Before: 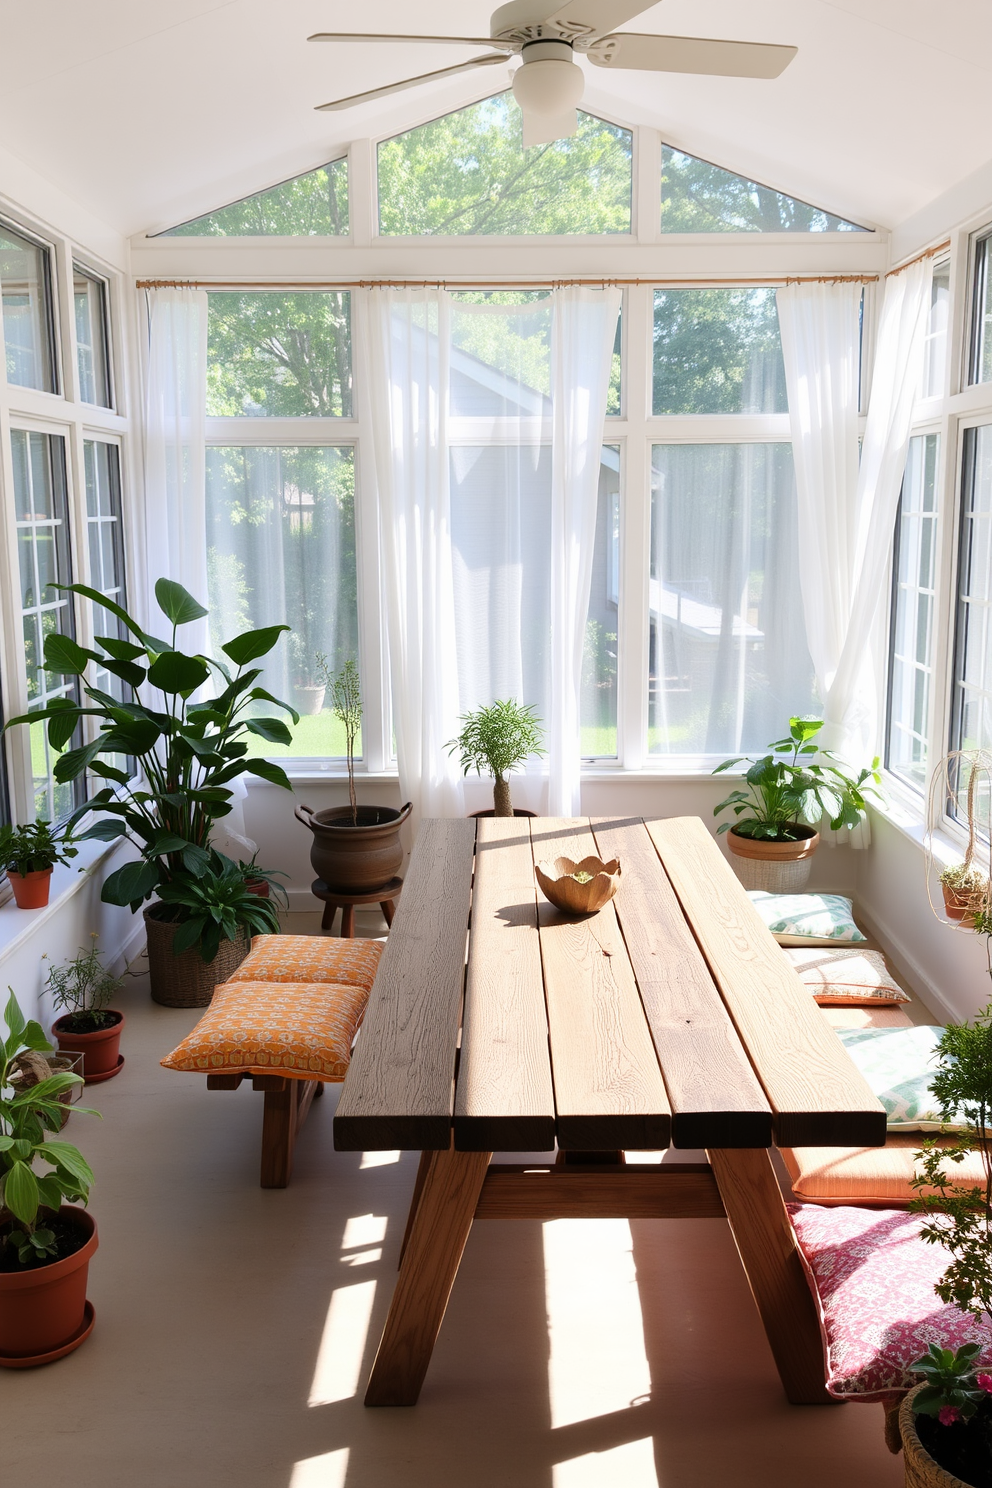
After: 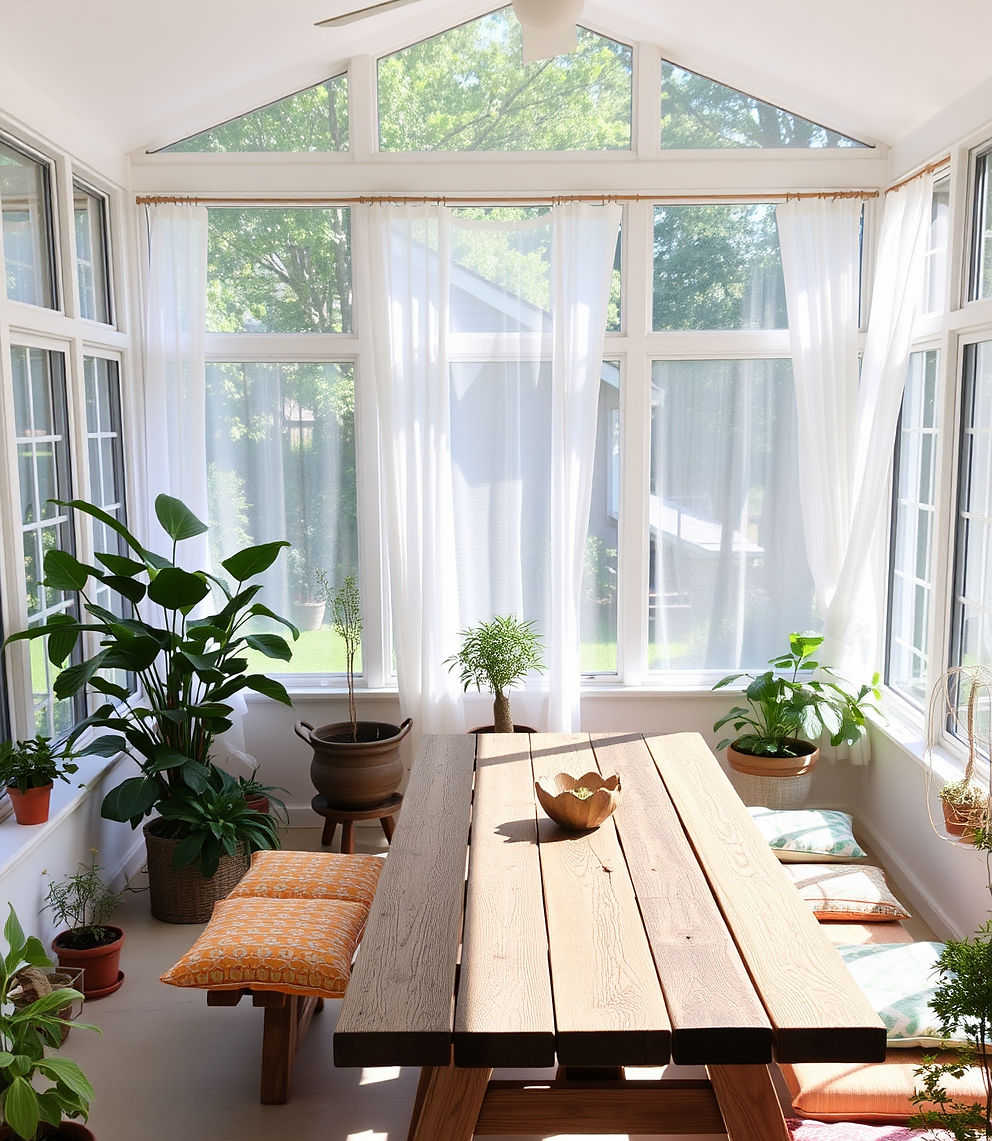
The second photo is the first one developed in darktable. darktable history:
sharpen: radius 1.012, threshold 1.035
crop: top 5.673%, bottom 17.621%
